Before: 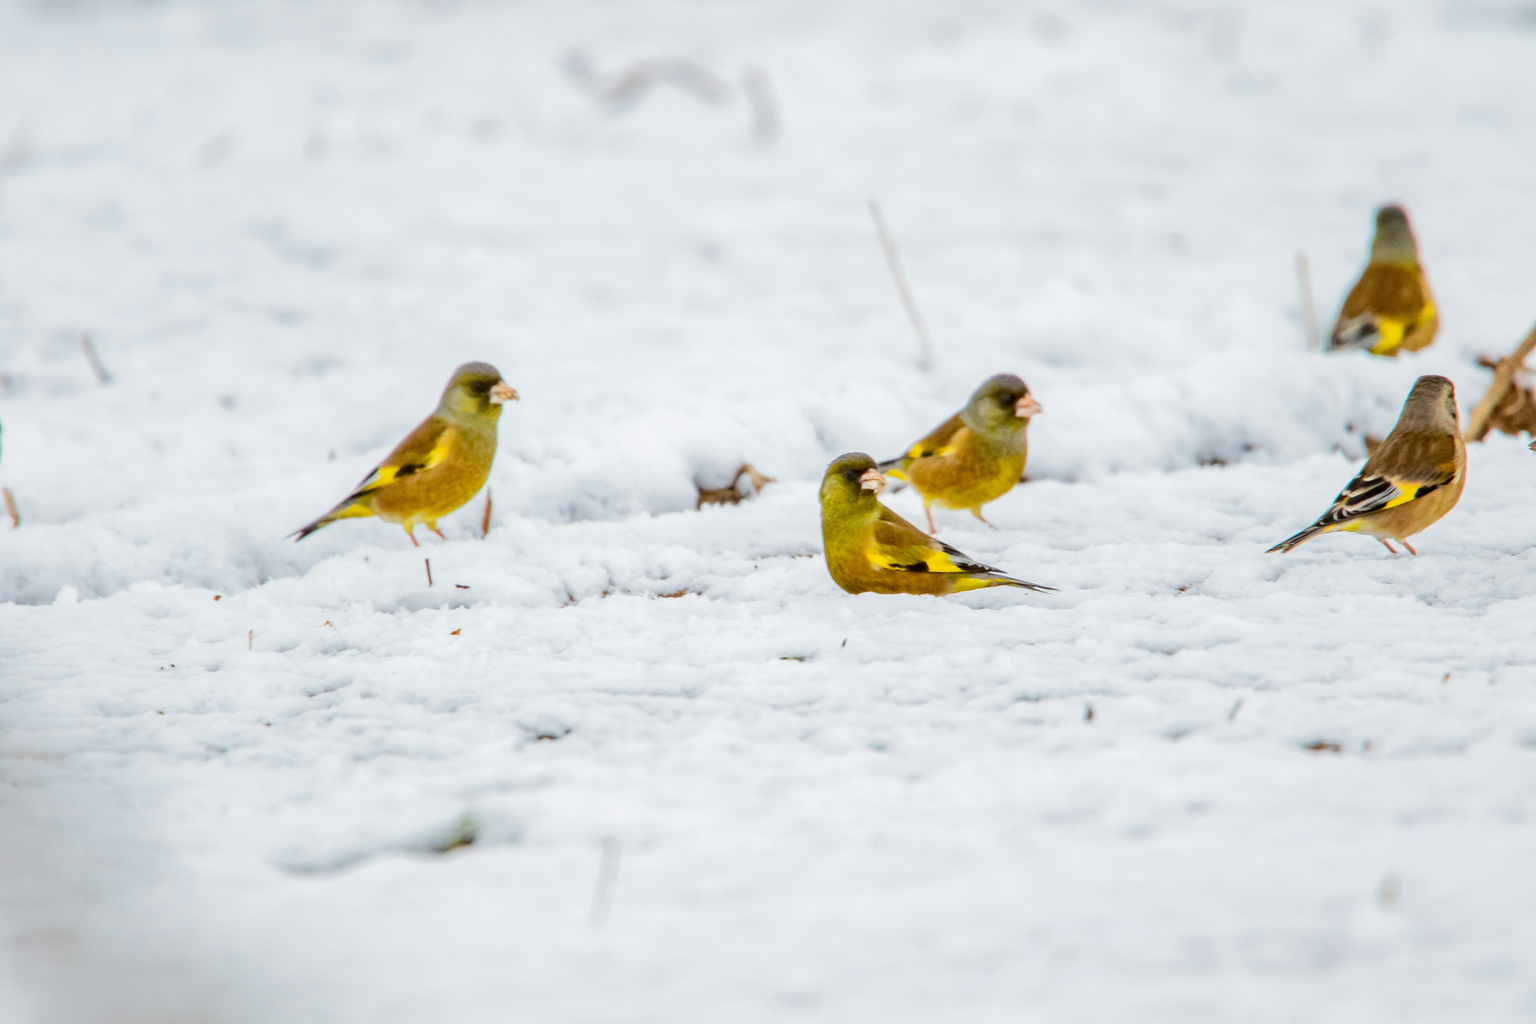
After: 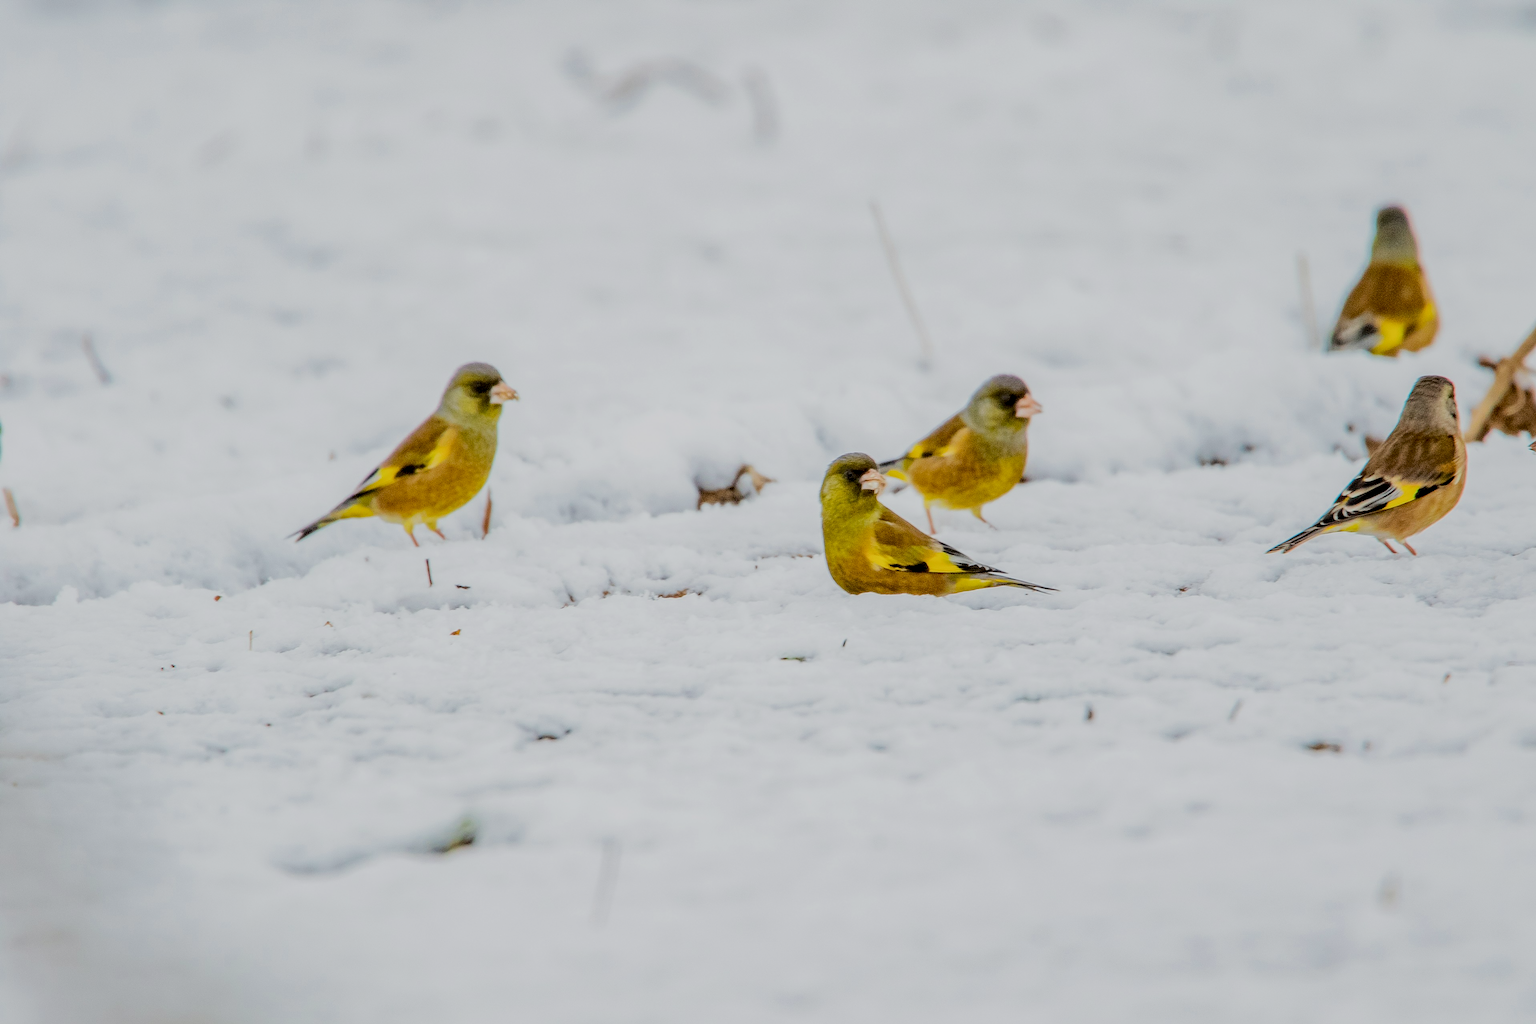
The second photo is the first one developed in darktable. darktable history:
sharpen: on, module defaults
filmic rgb: black relative exposure -7.32 EV, white relative exposure 5.09 EV, hardness 3.2
local contrast: on, module defaults
